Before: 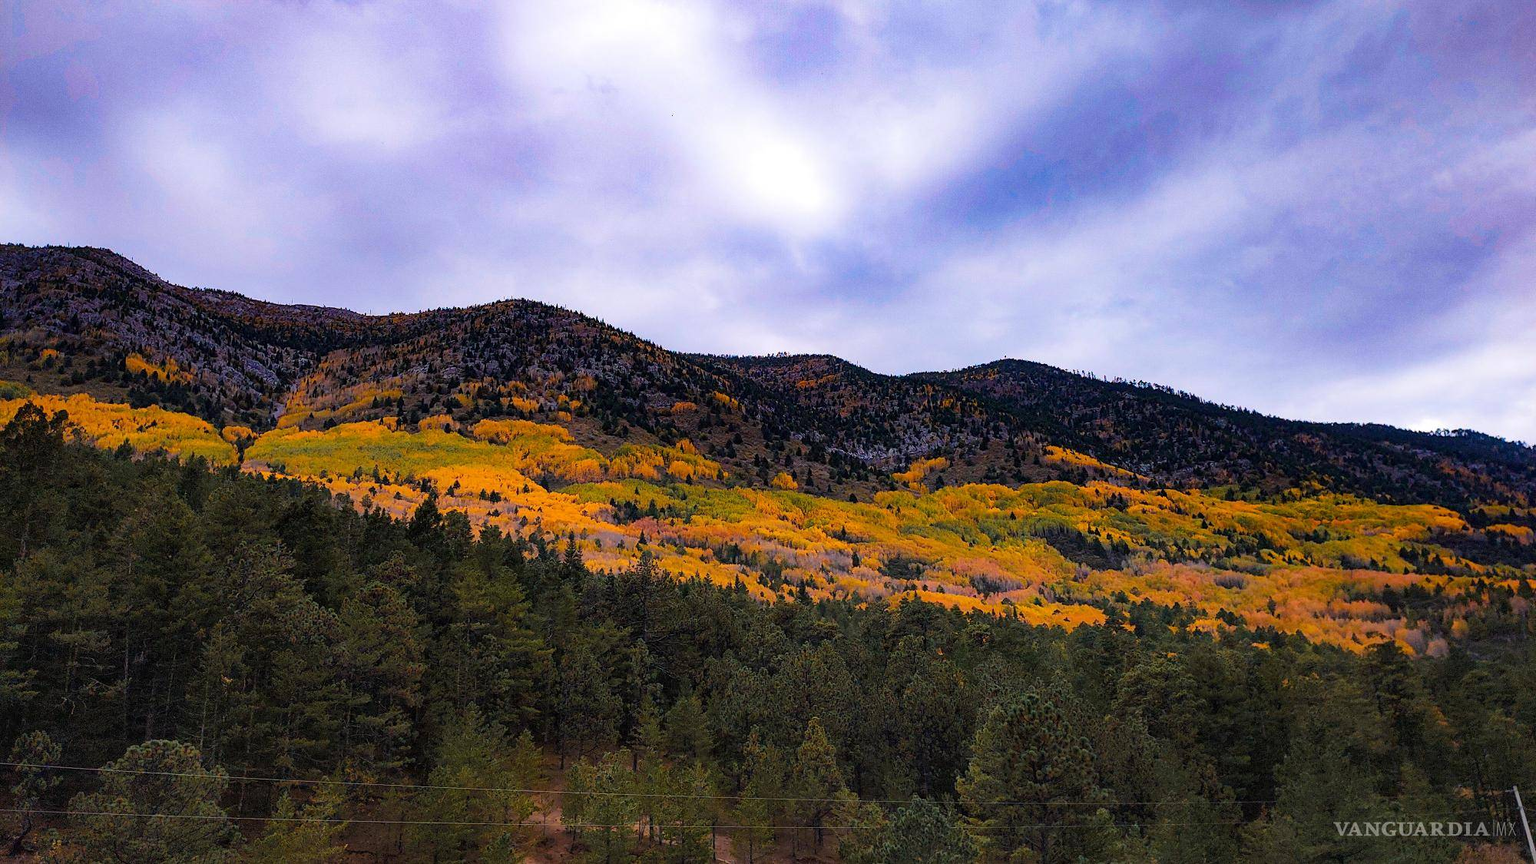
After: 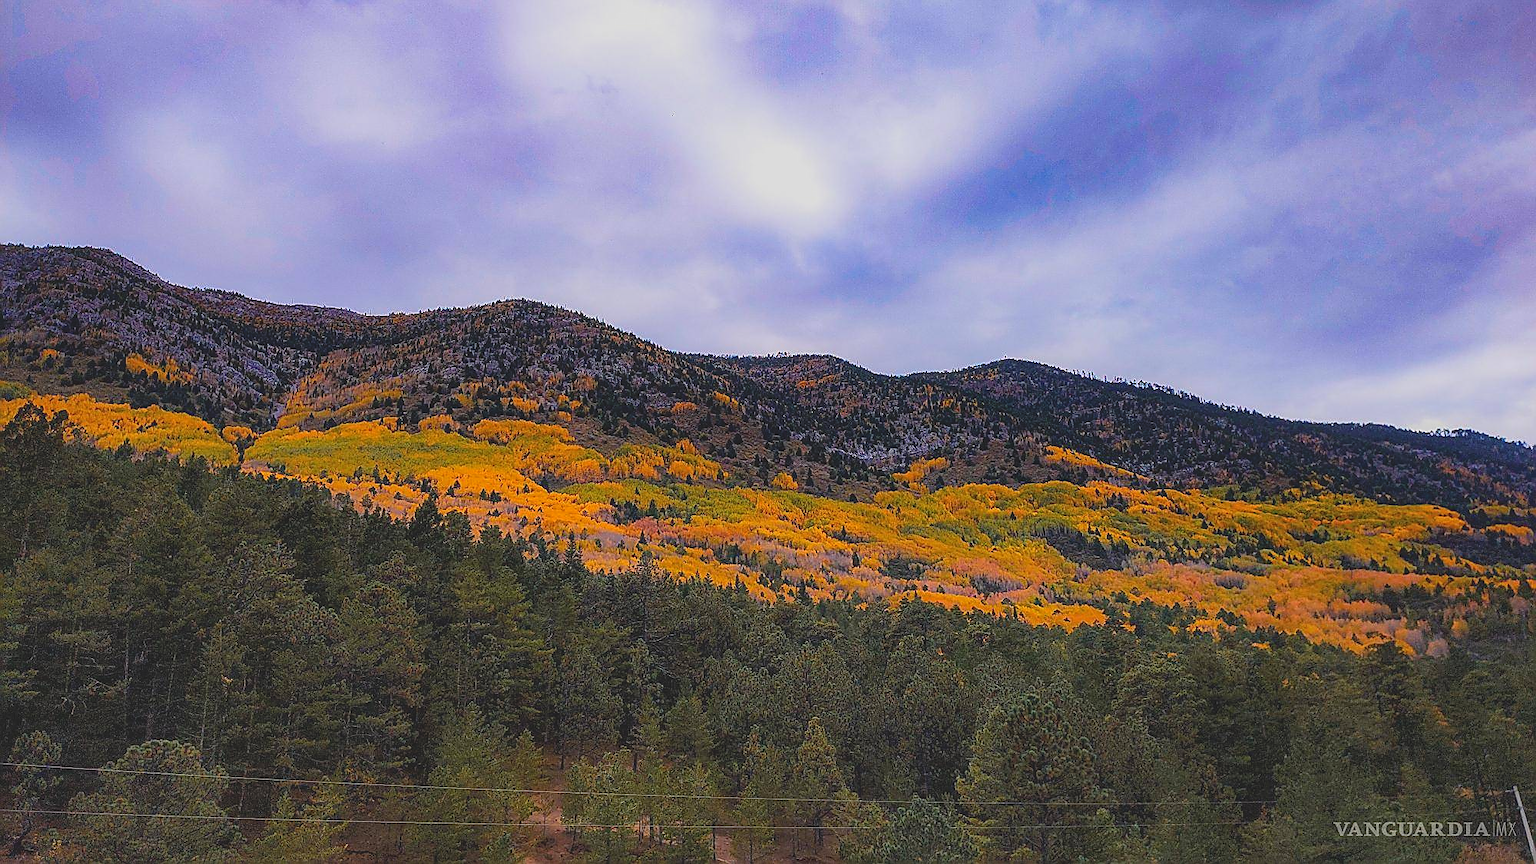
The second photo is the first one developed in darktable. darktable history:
contrast brightness saturation: contrast -0.285
local contrast: on, module defaults
sharpen: radius 1.403, amount 1.262, threshold 0.809
